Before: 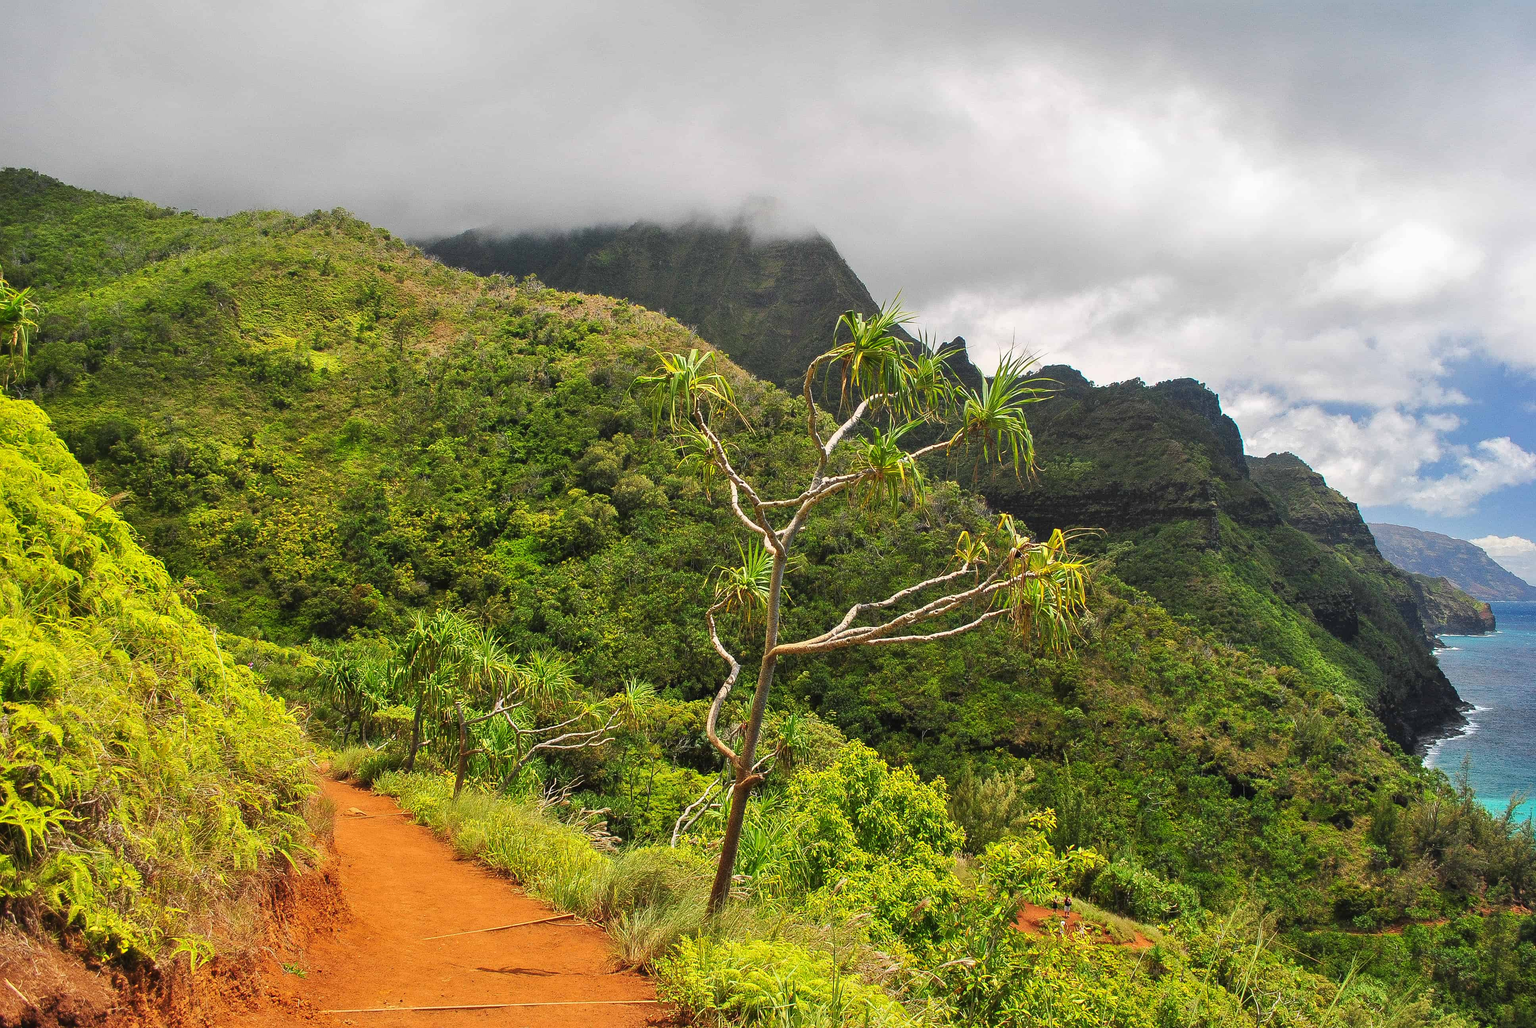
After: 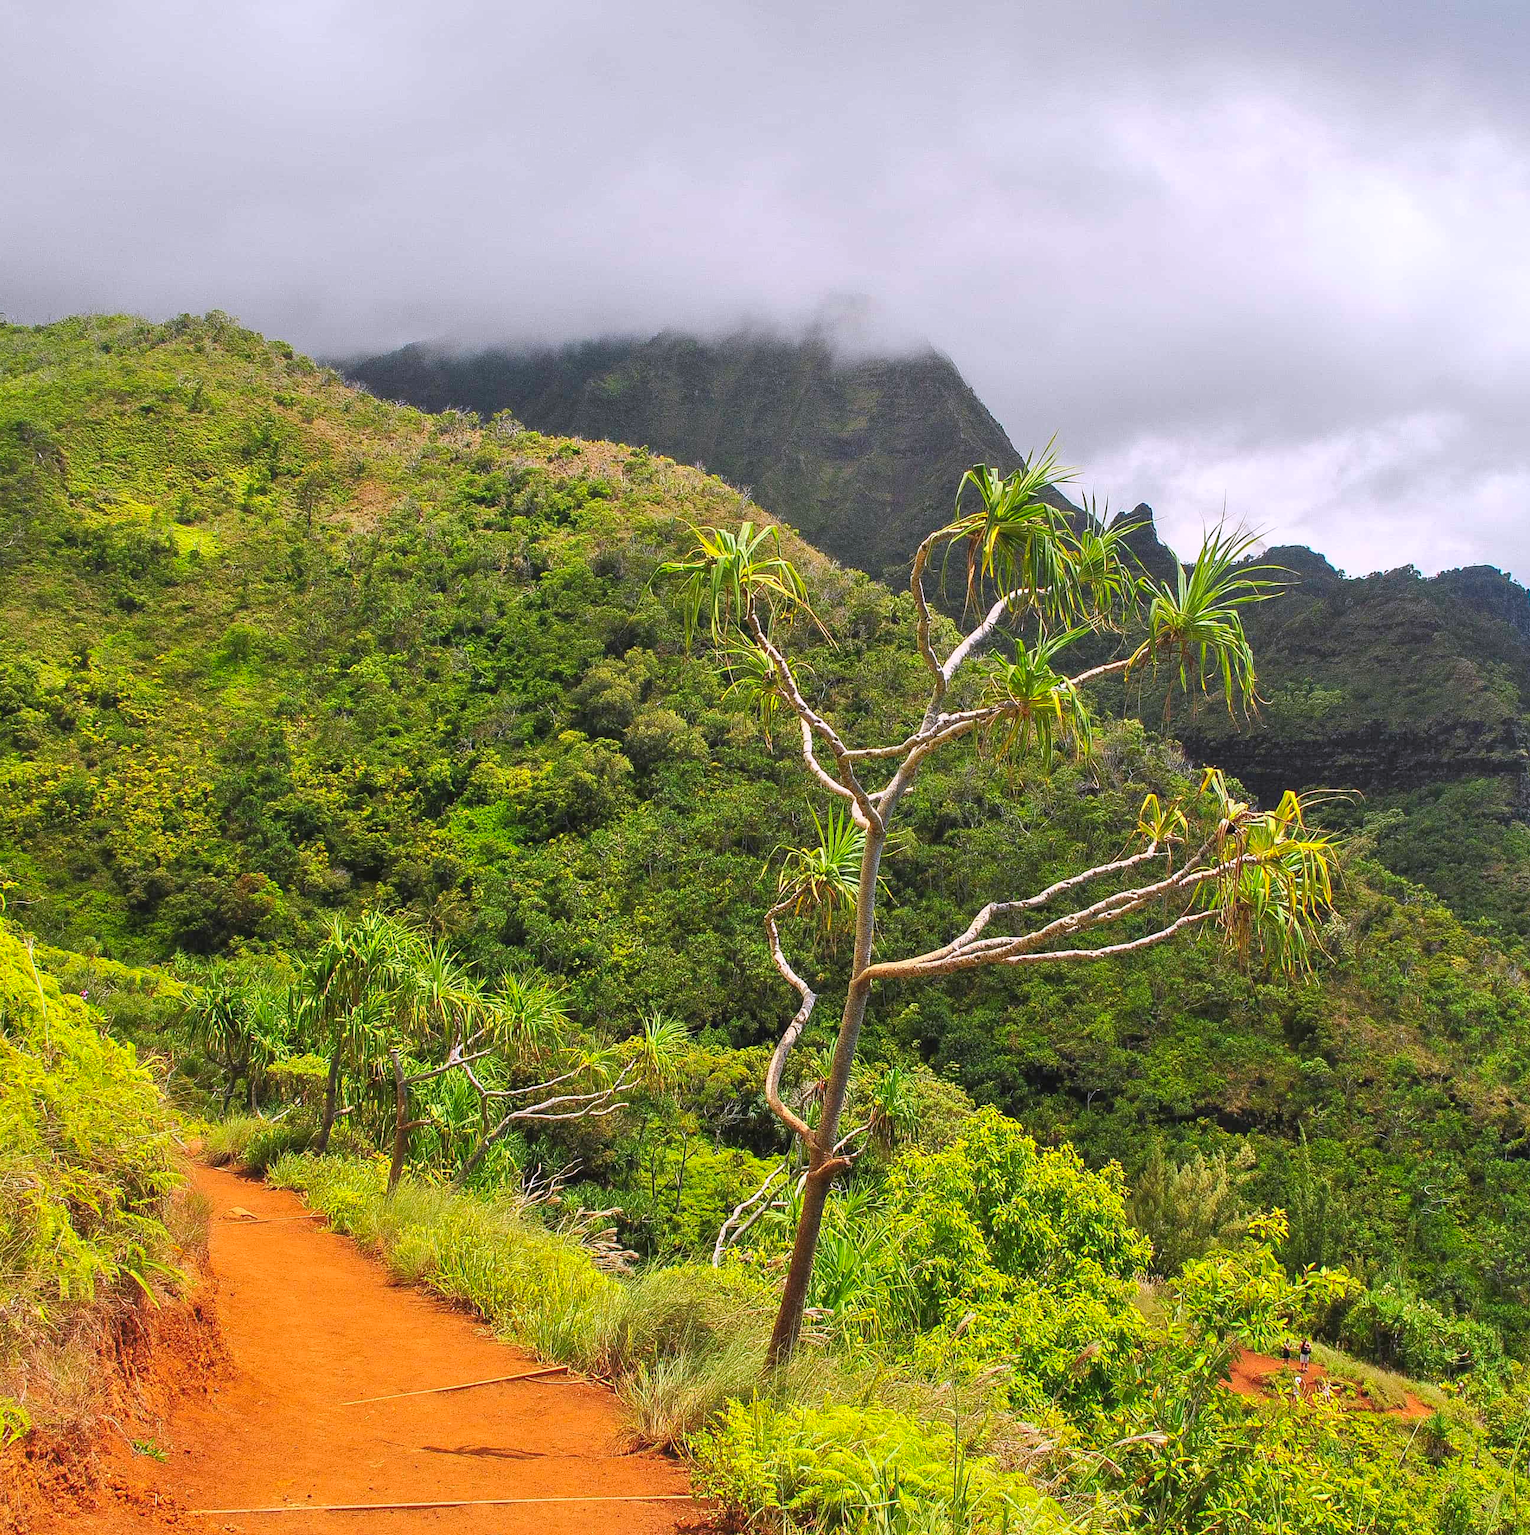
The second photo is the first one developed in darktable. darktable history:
contrast brightness saturation: contrast 0.03, brightness 0.06, saturation 0.13
crop and rotate: left 12.673%, right 20.66%
white balance: red 1.004, blue 1.096
